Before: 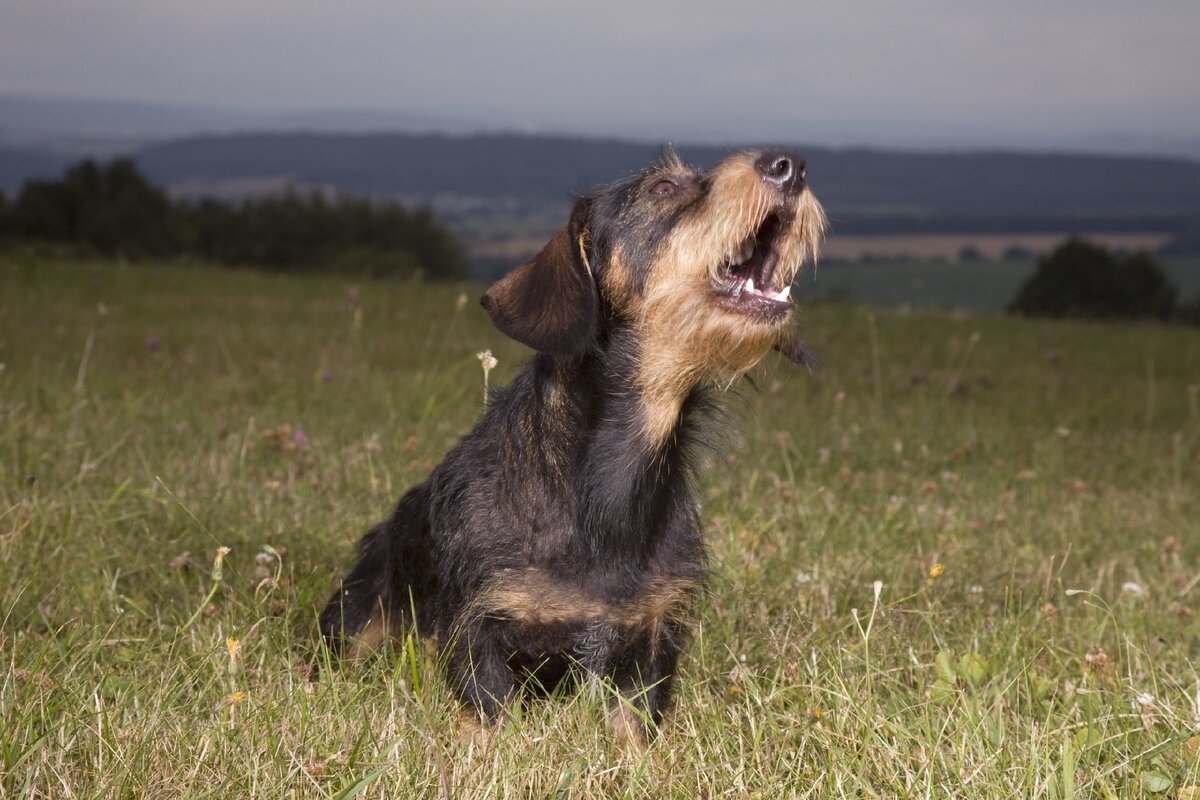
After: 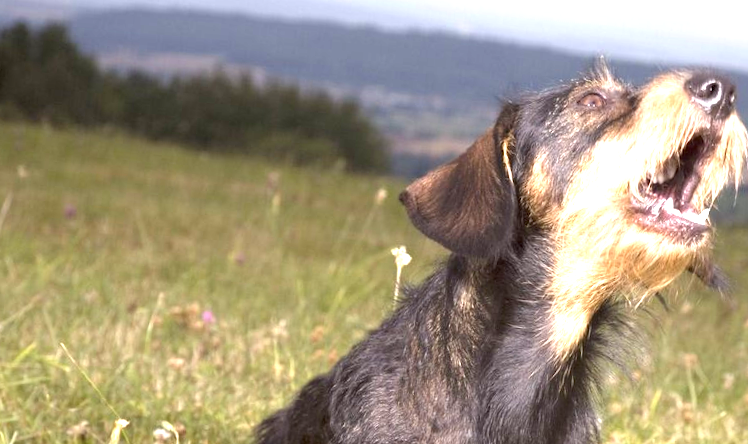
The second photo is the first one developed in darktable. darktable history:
exposure: black level correction 0.001, exposure 1.719 EV, compensate exposure bias true, compensate highlight preservation false
crop and rotate: angle -4.99°, left 2.122%, top 6.945%, right 27.566%, bottom 30.519%
